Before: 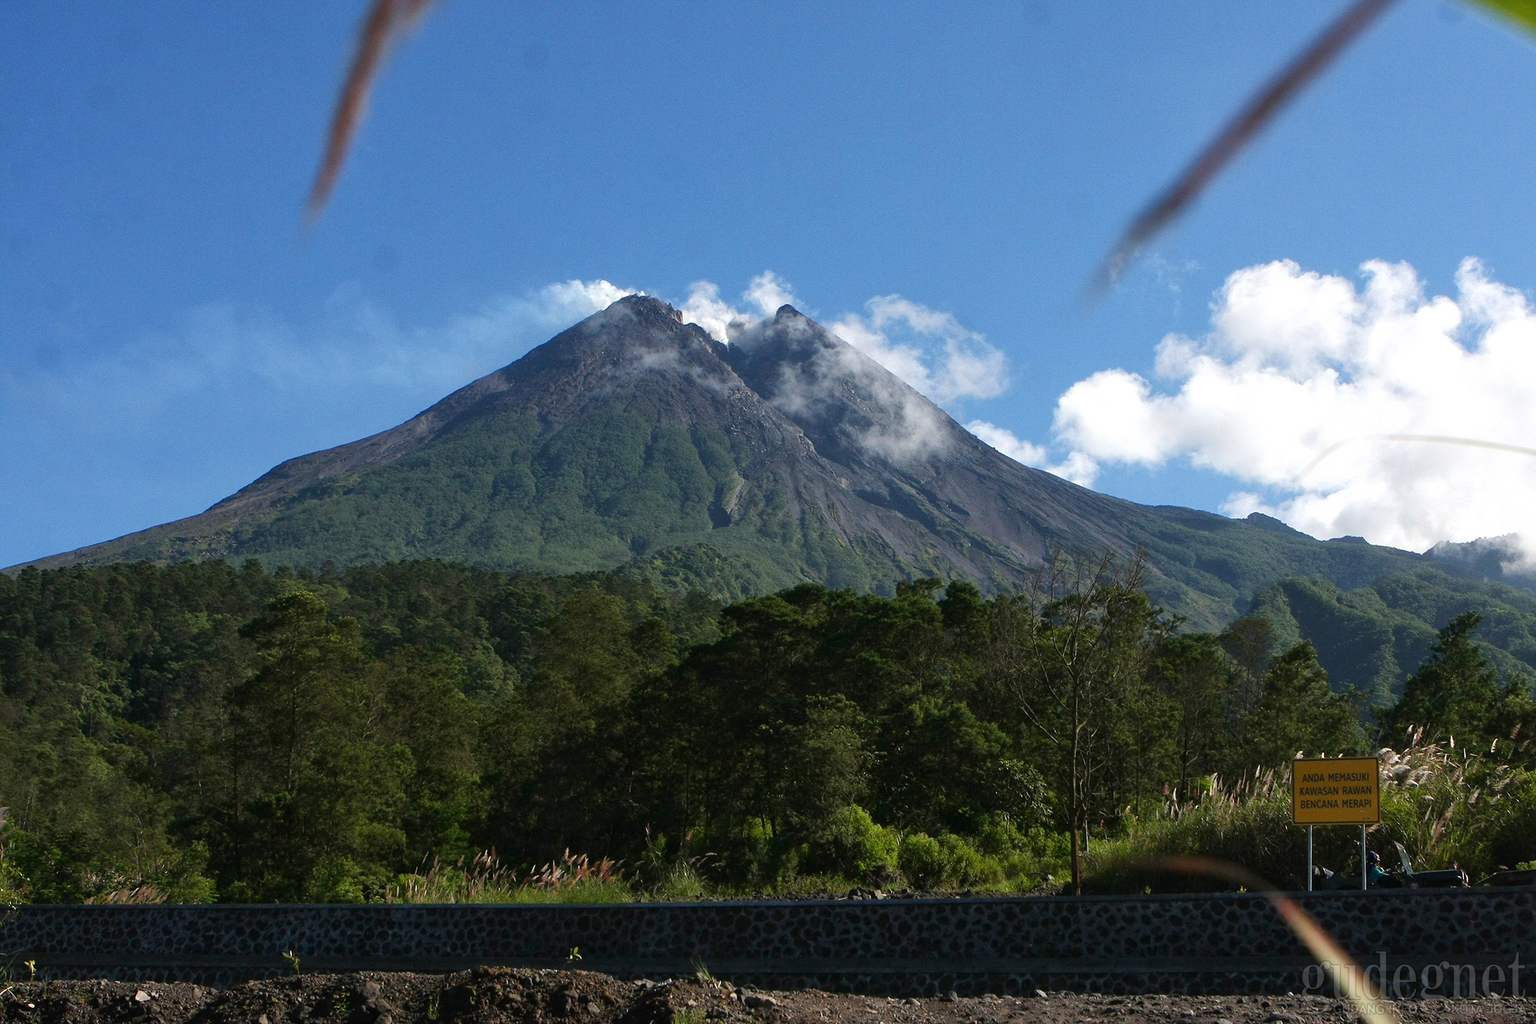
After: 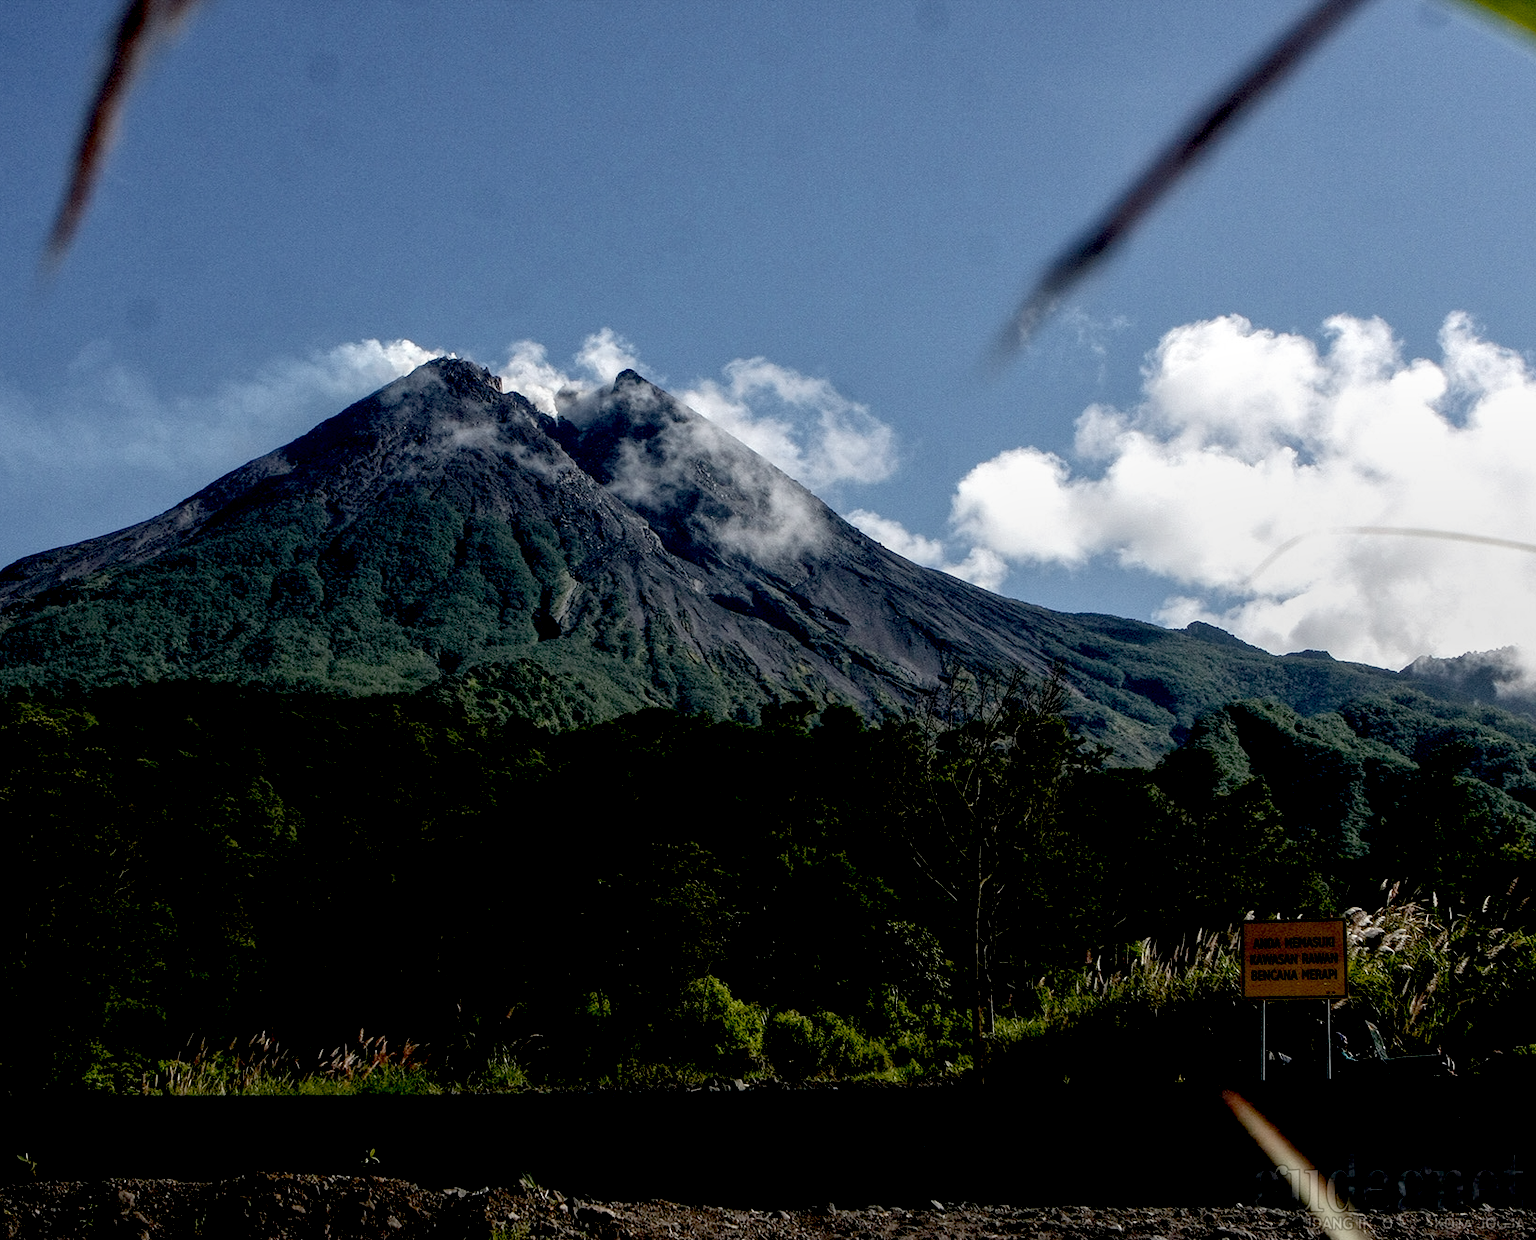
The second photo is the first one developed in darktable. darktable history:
exposure: black level correction 0.055, exposure -0.033 EV, compensate exposure bias true, compensate highlight preservation false
local contrast: detail 130%
color correction: highlights b* 0.068, saturation 0.62
crop: left 17.537%, bottom 0.033%
